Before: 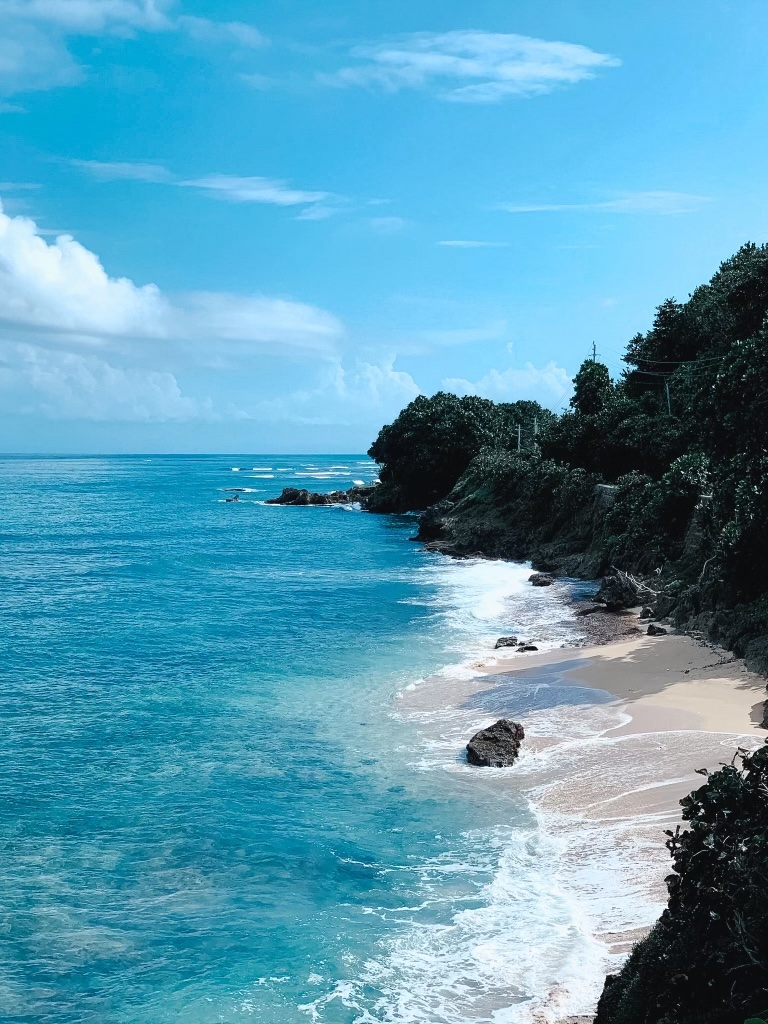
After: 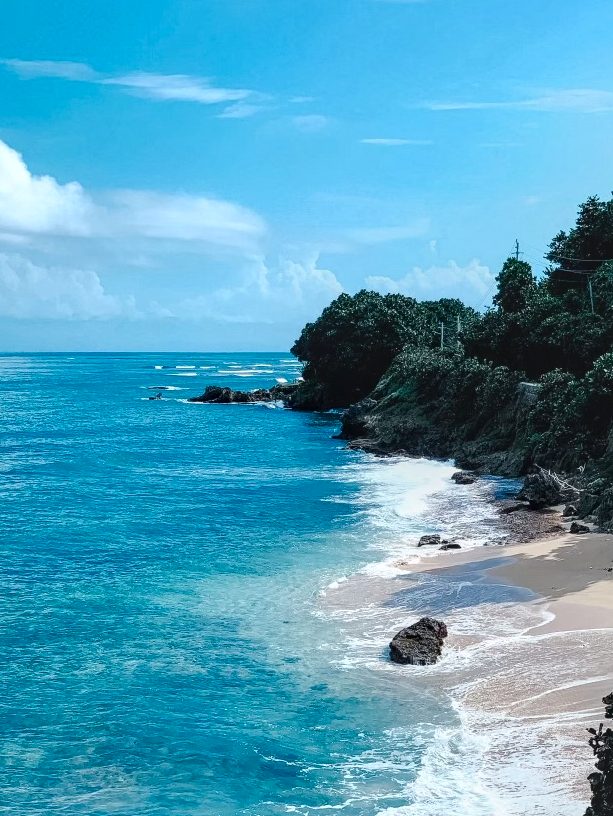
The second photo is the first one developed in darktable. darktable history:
color balance rgb: perceptual saturation grading › global saturation 20.899%, perceptual saturation grading › highlights -19.974%, perceptual saturation grading › shadows 29.396%
crop and rotate: left 10.149%, top 10.022%, right 9.995%, bottom 10.203%
local contrast: on, module defaults
